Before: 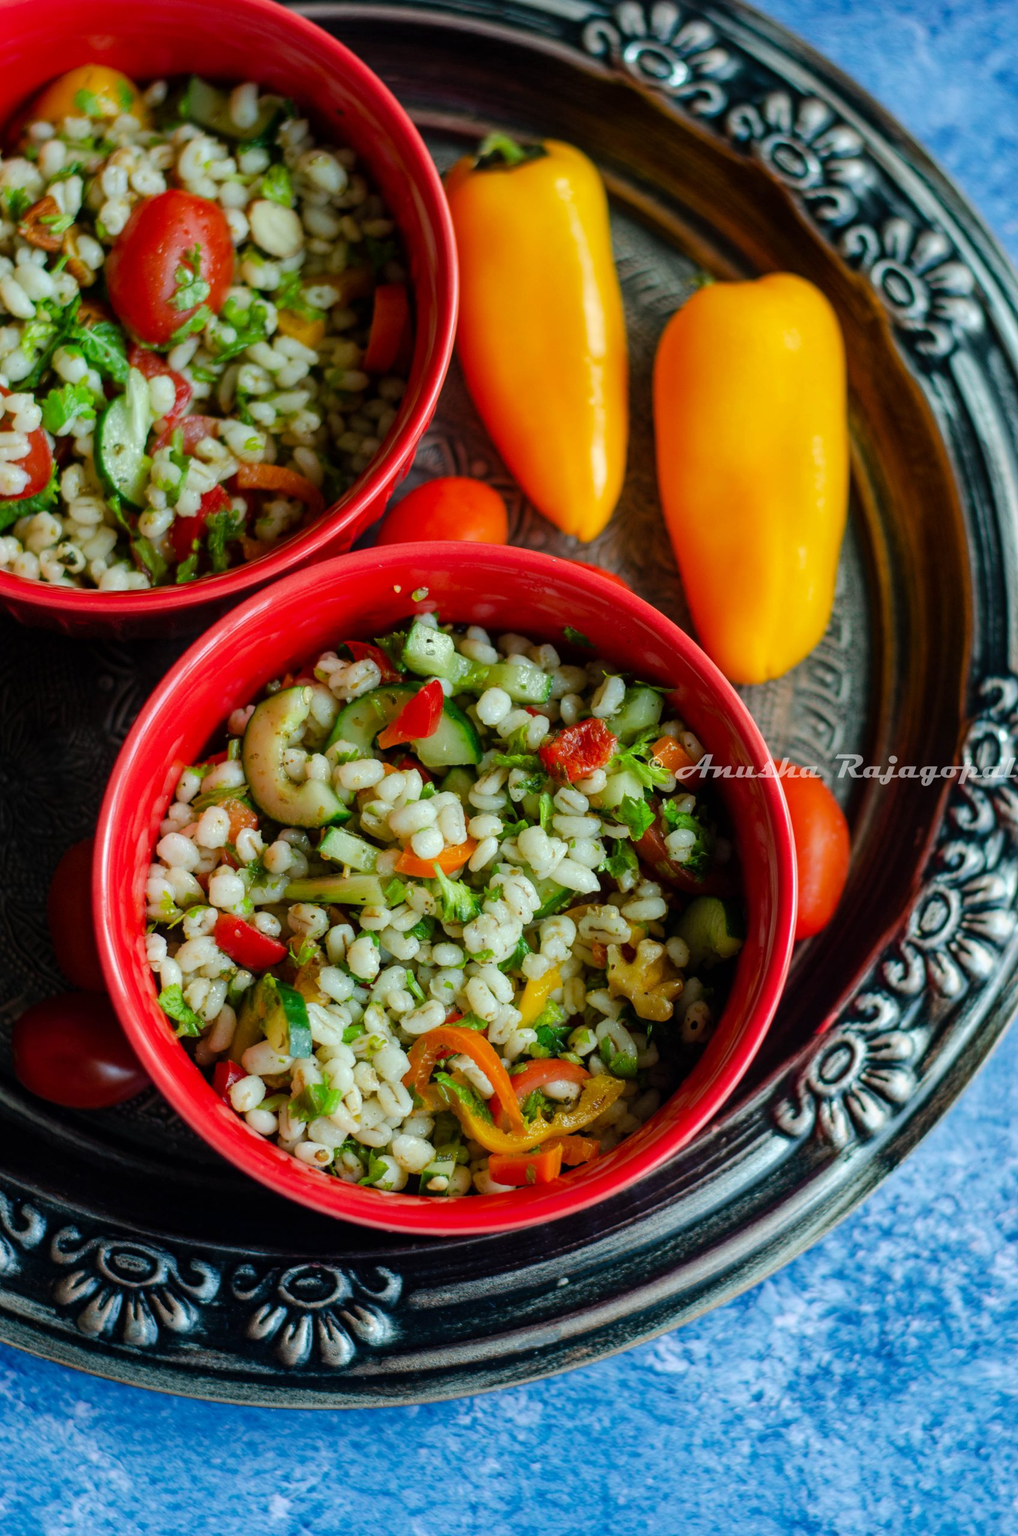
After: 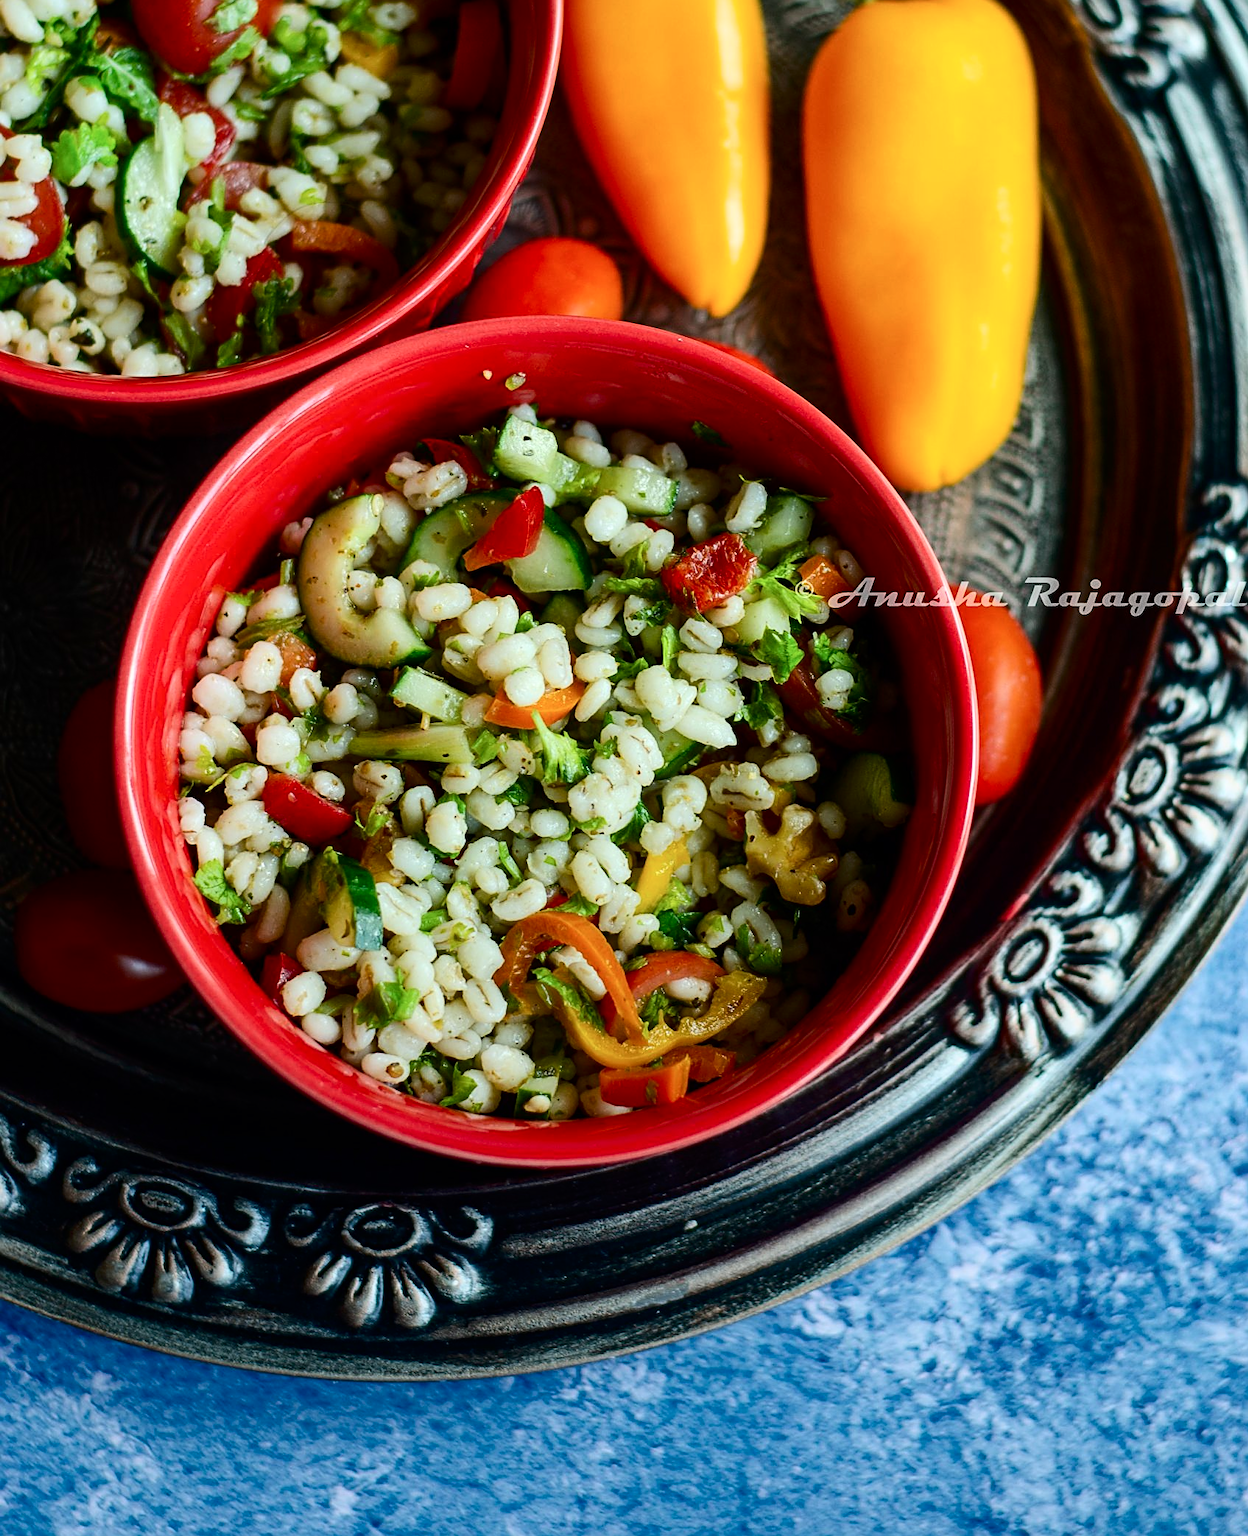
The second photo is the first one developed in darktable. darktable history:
sharpen: on, module defaults
crop and rotate: top 18.507%
contrast brightness saturation: contrast 0.28
graduated density: rotation -180°, offset 24.95
